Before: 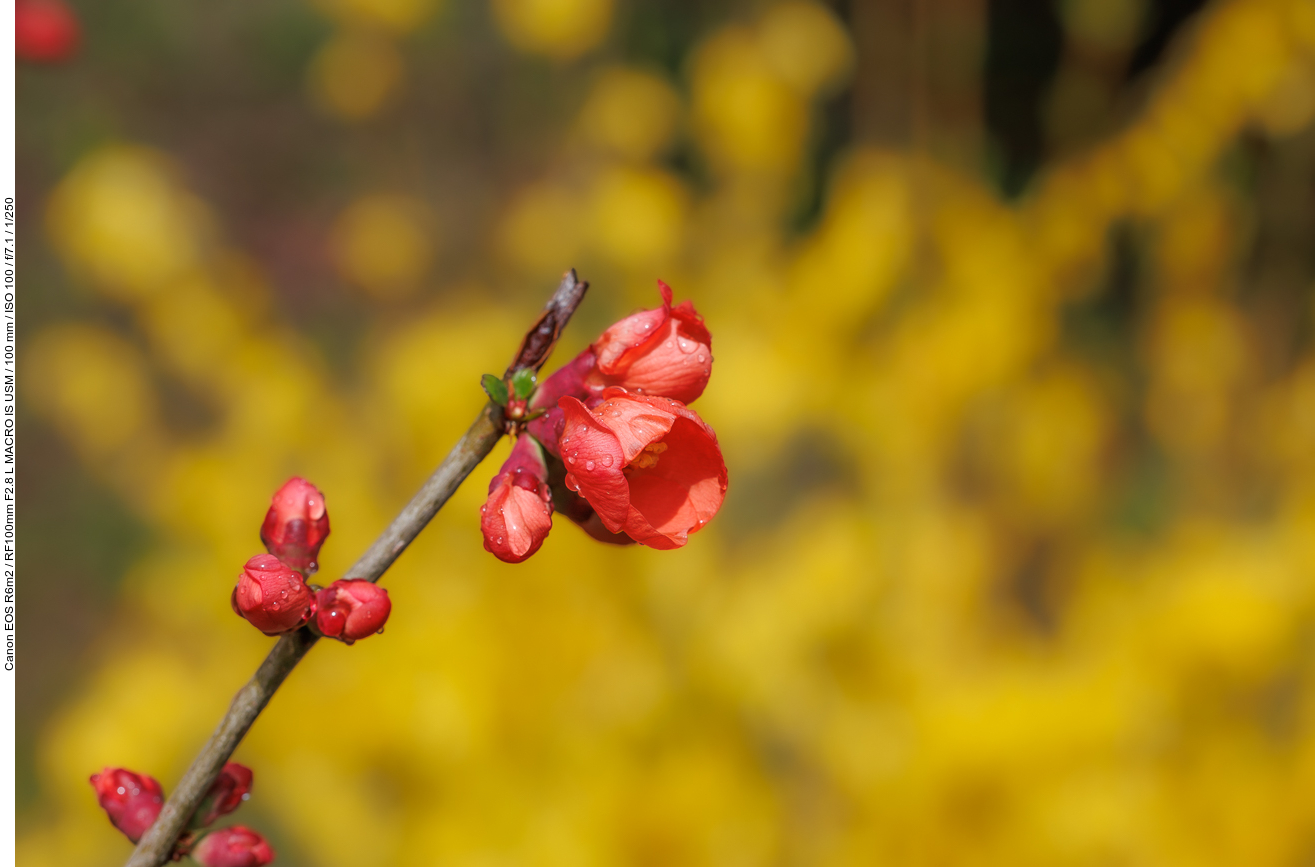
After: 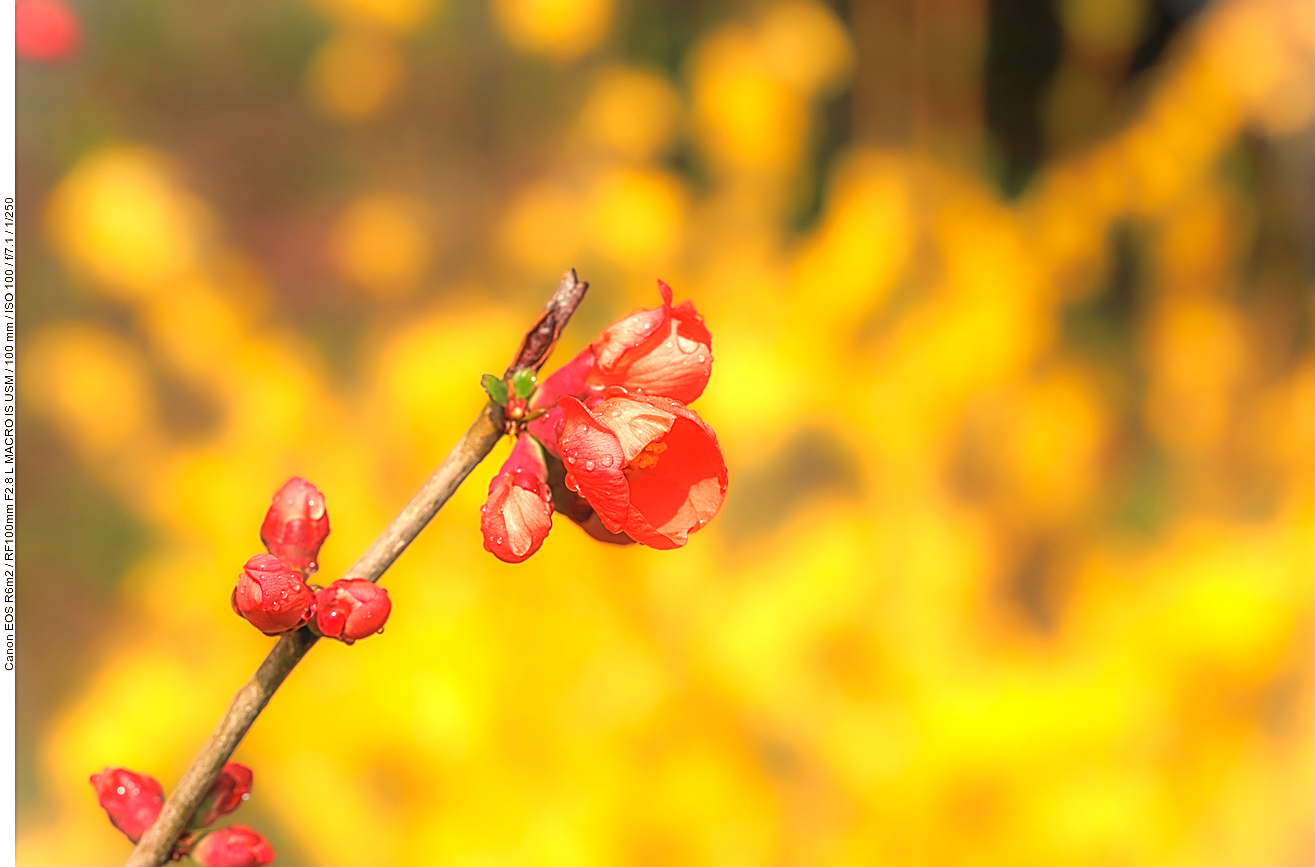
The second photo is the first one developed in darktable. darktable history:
exposure: exposure 1 EV, compensate highlight preservation false
contrast equalizer: y [[0.5, 0.496, 0.435, 0.435, 0.496, 0.5], [0.5 ×6], [0.5 ×6], [0 ×6], [0 ×6]]
sharpen: on, module defaults
vignetting: fall-off start 100%, brightness 0.3, saturation 0
white balance: red 1.138, green 0.996, blue 0.812
